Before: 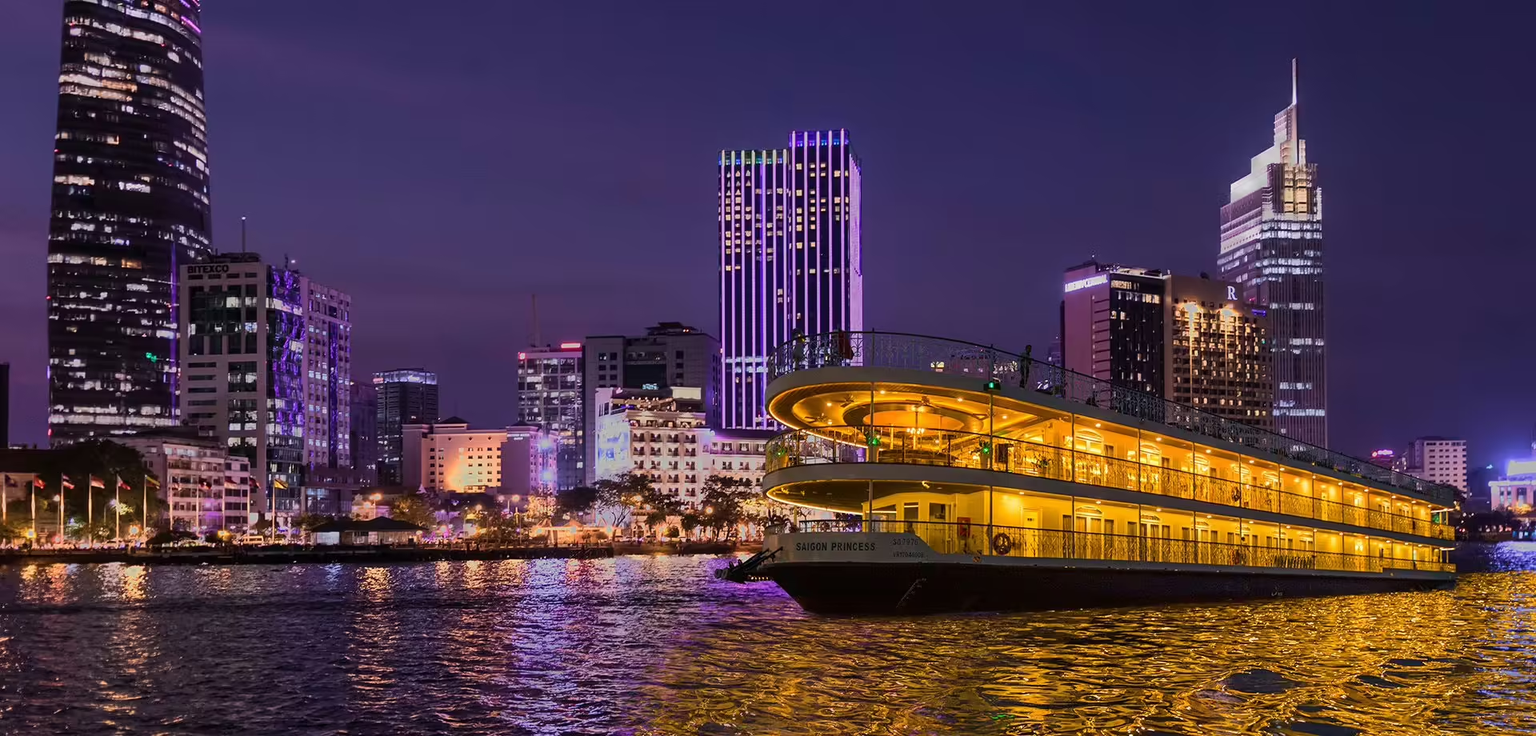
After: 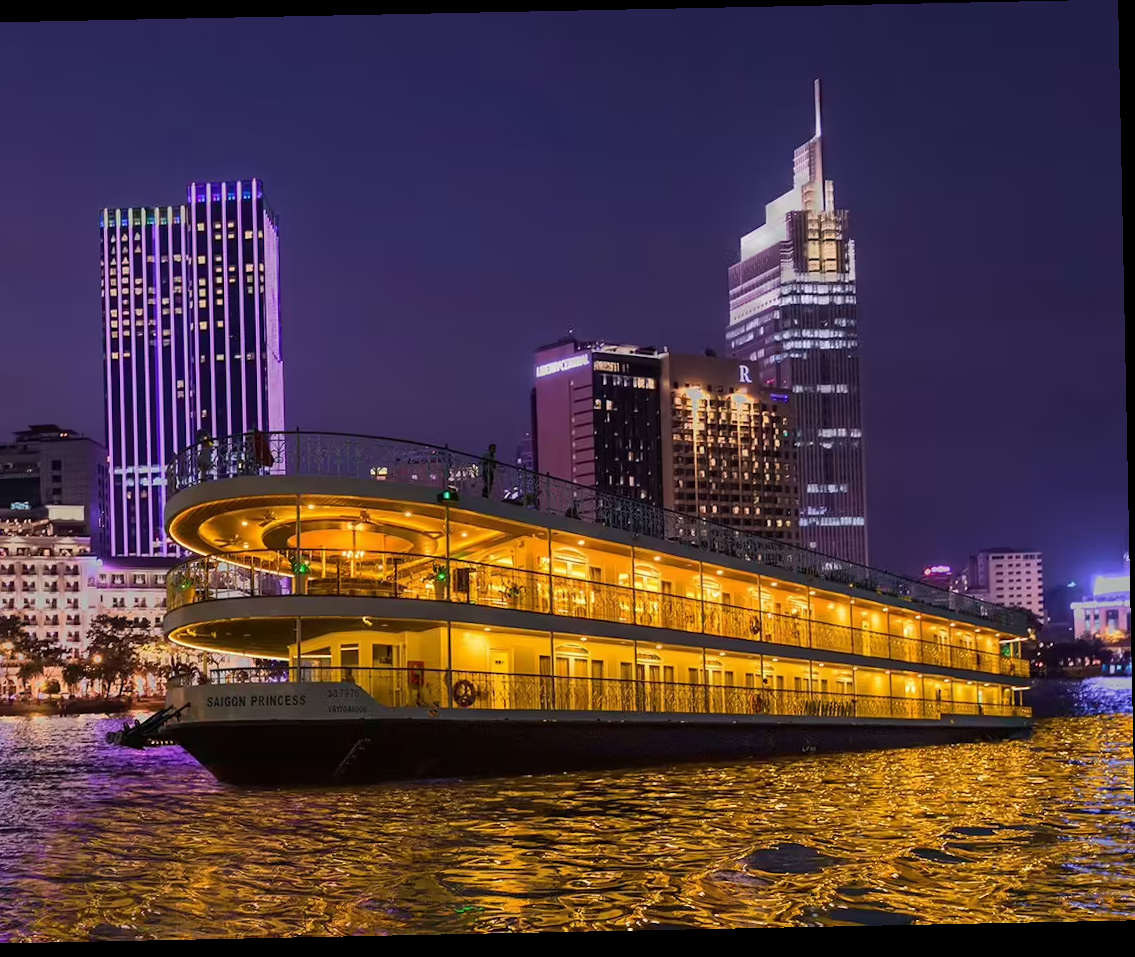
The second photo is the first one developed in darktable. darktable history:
rotate and perspective: rotation -1.17°, automatic cropping off
crop: left 41.402%
white balance: emerald 1
